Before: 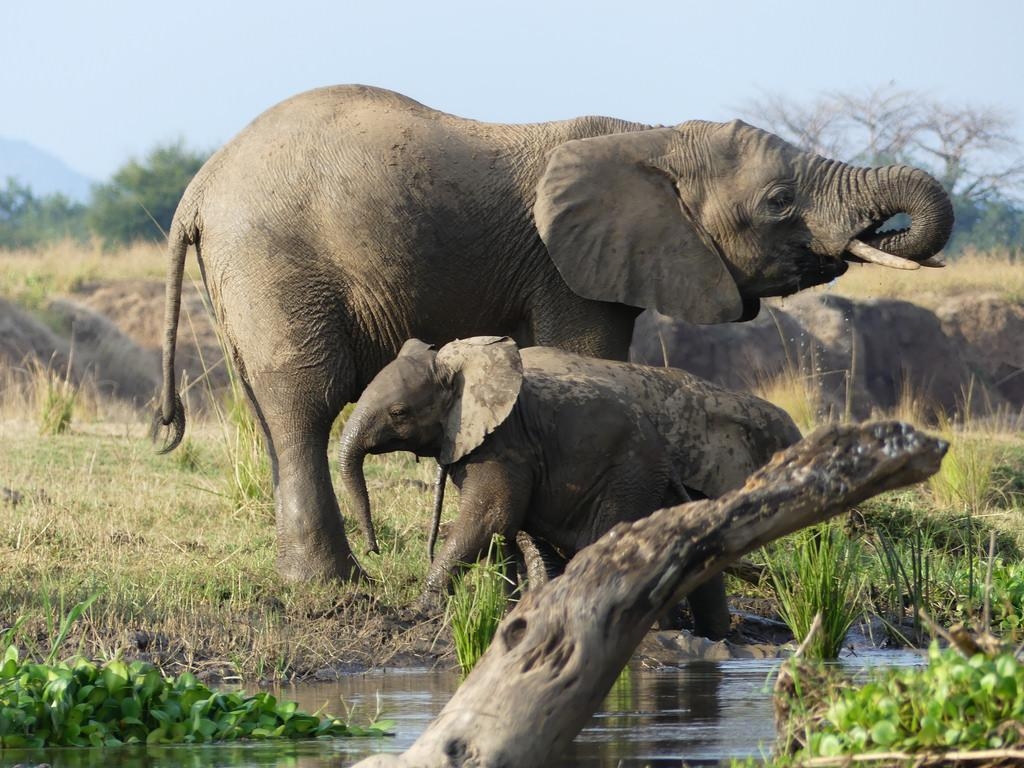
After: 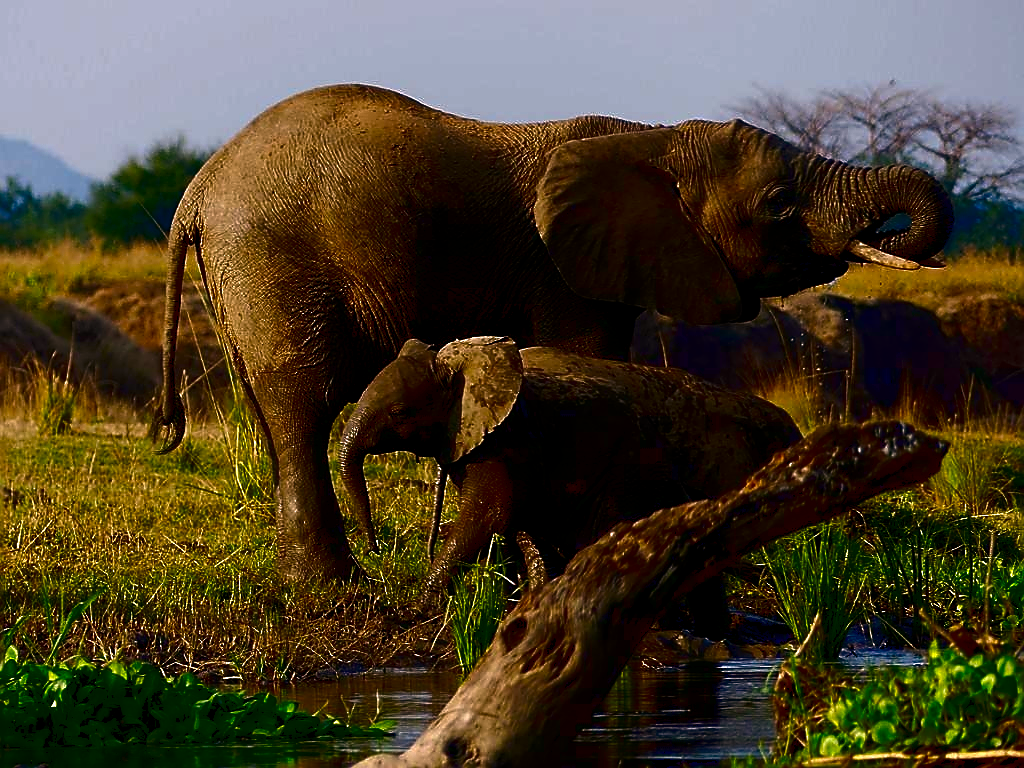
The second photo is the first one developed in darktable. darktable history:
contrast brightness saturation: brightness -0.984, saturation 0.998
color balance rgb: highlights gain › chroma 2.028%, highlights gain › hue 45.76°, global offset › luminance -1.417%, perceptual saturation grading › global saturation 0.75%
sharpen: radius 1.373, amount 1.258, threshold 0.607
